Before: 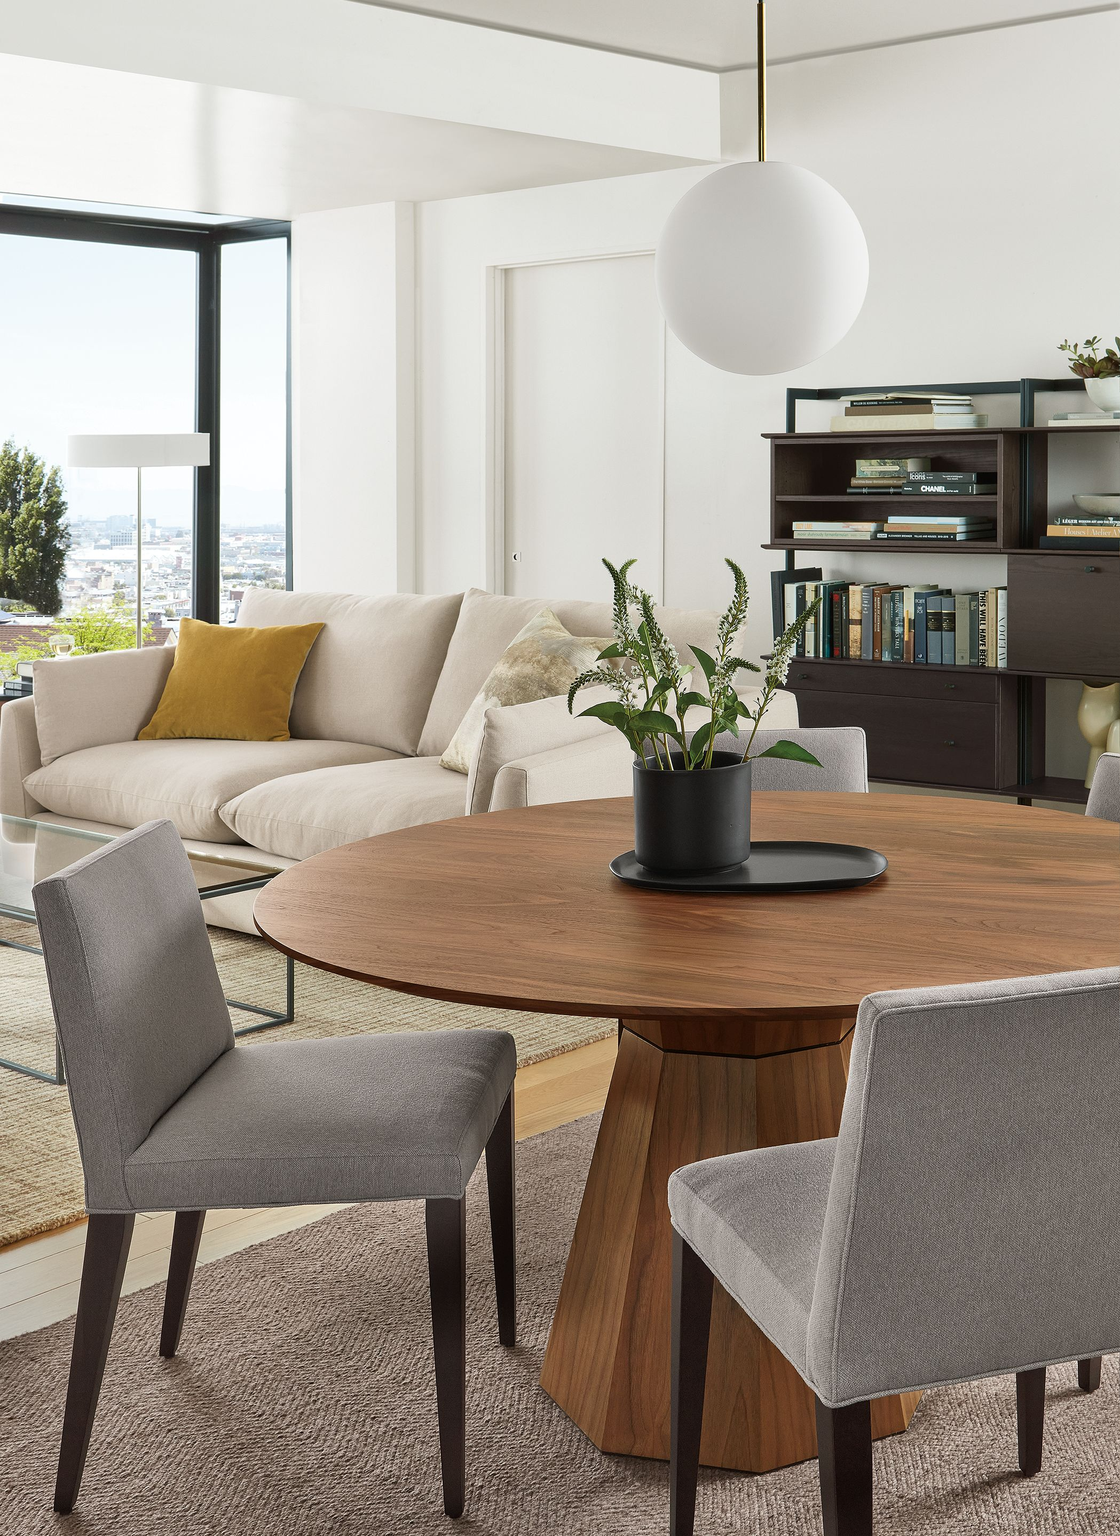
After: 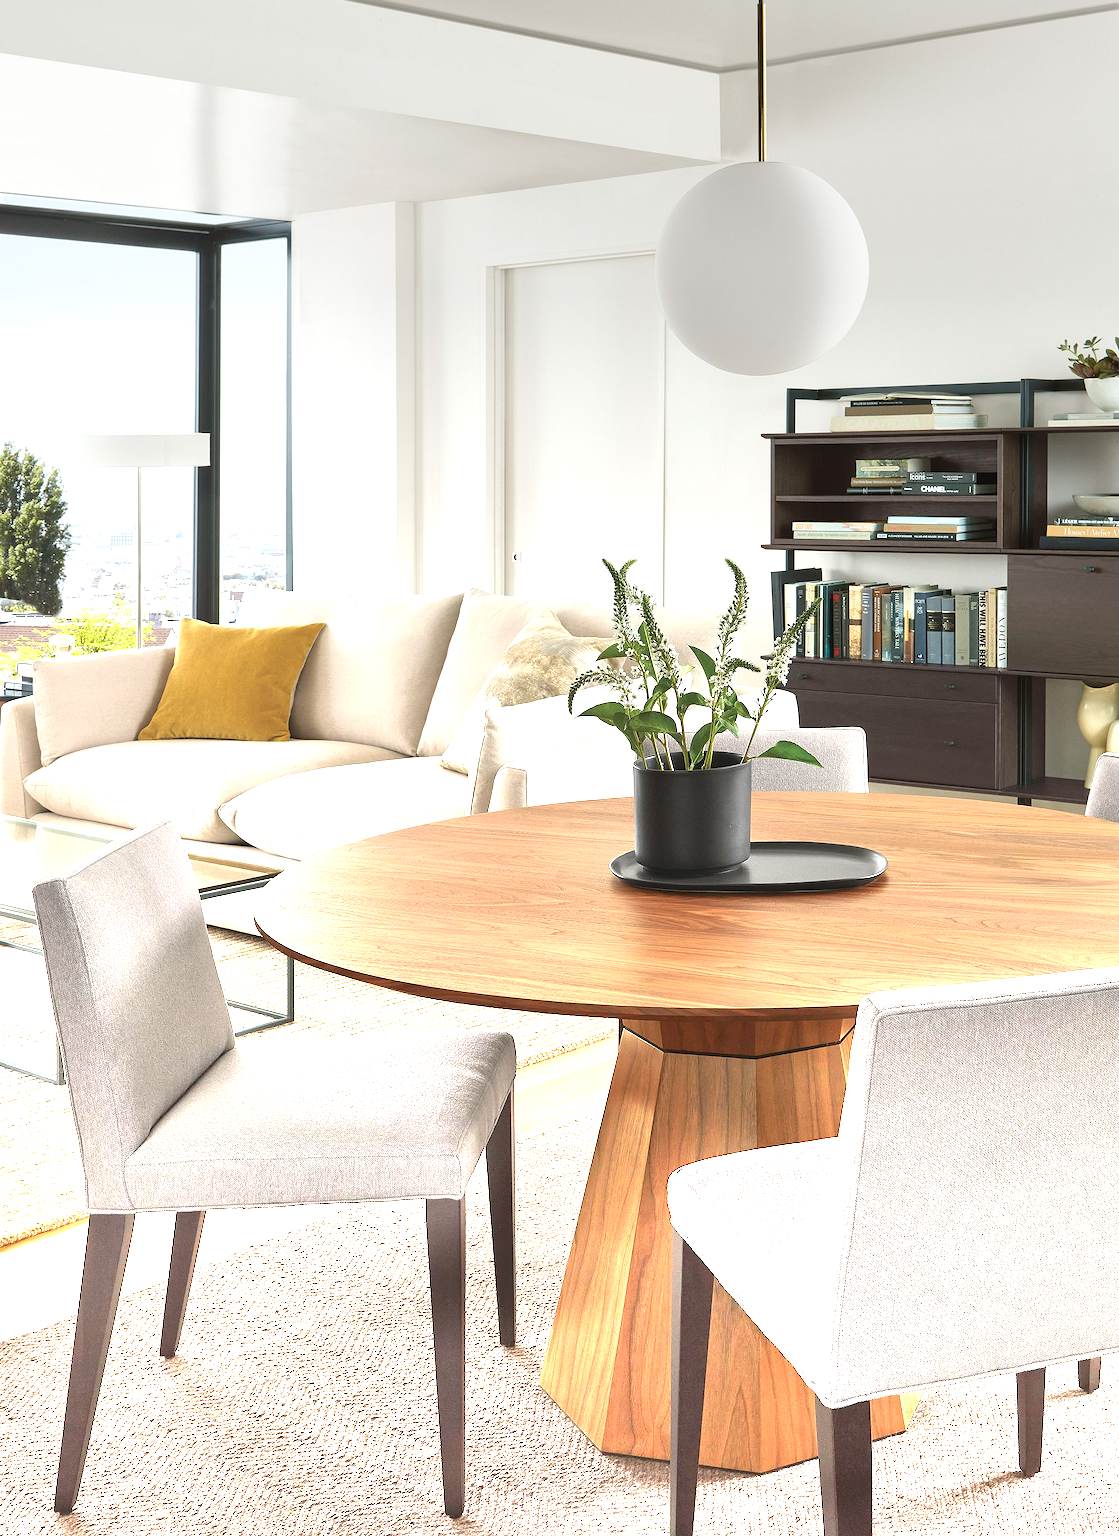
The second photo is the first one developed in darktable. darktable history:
exposure: black level correction -0.001, exposure 0.08 EV, compensate highlight preservation false
graduated density: density -3.9 EV
